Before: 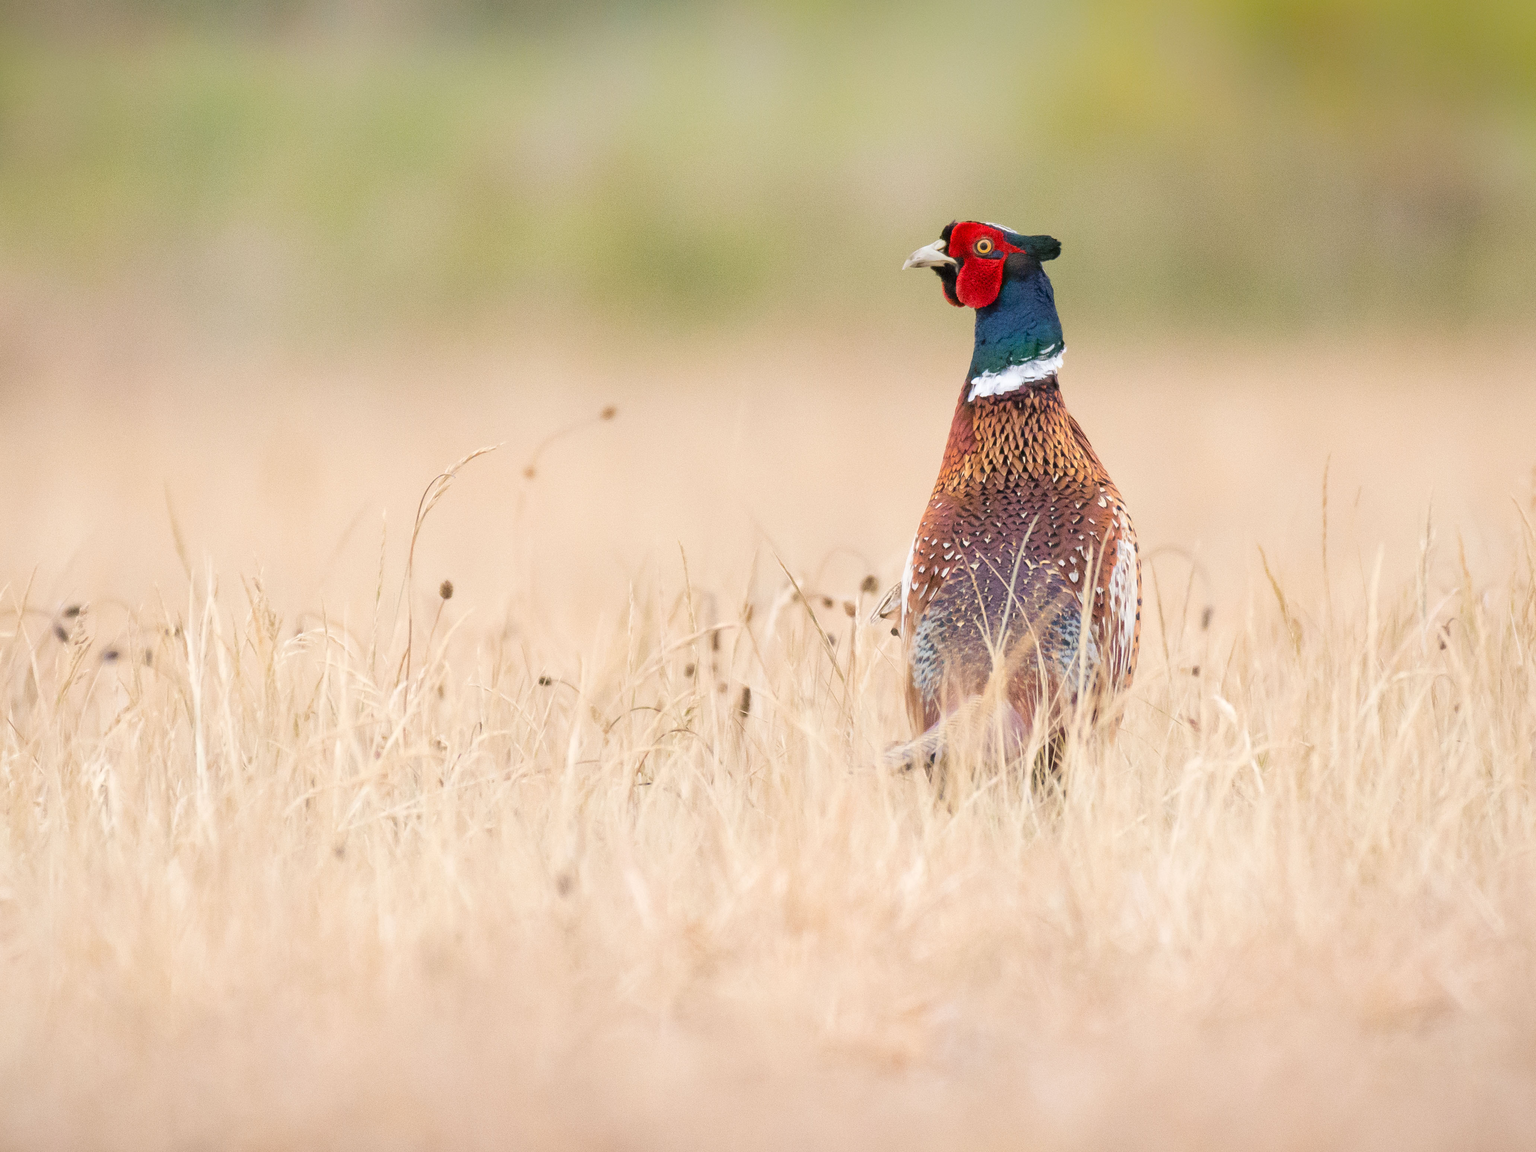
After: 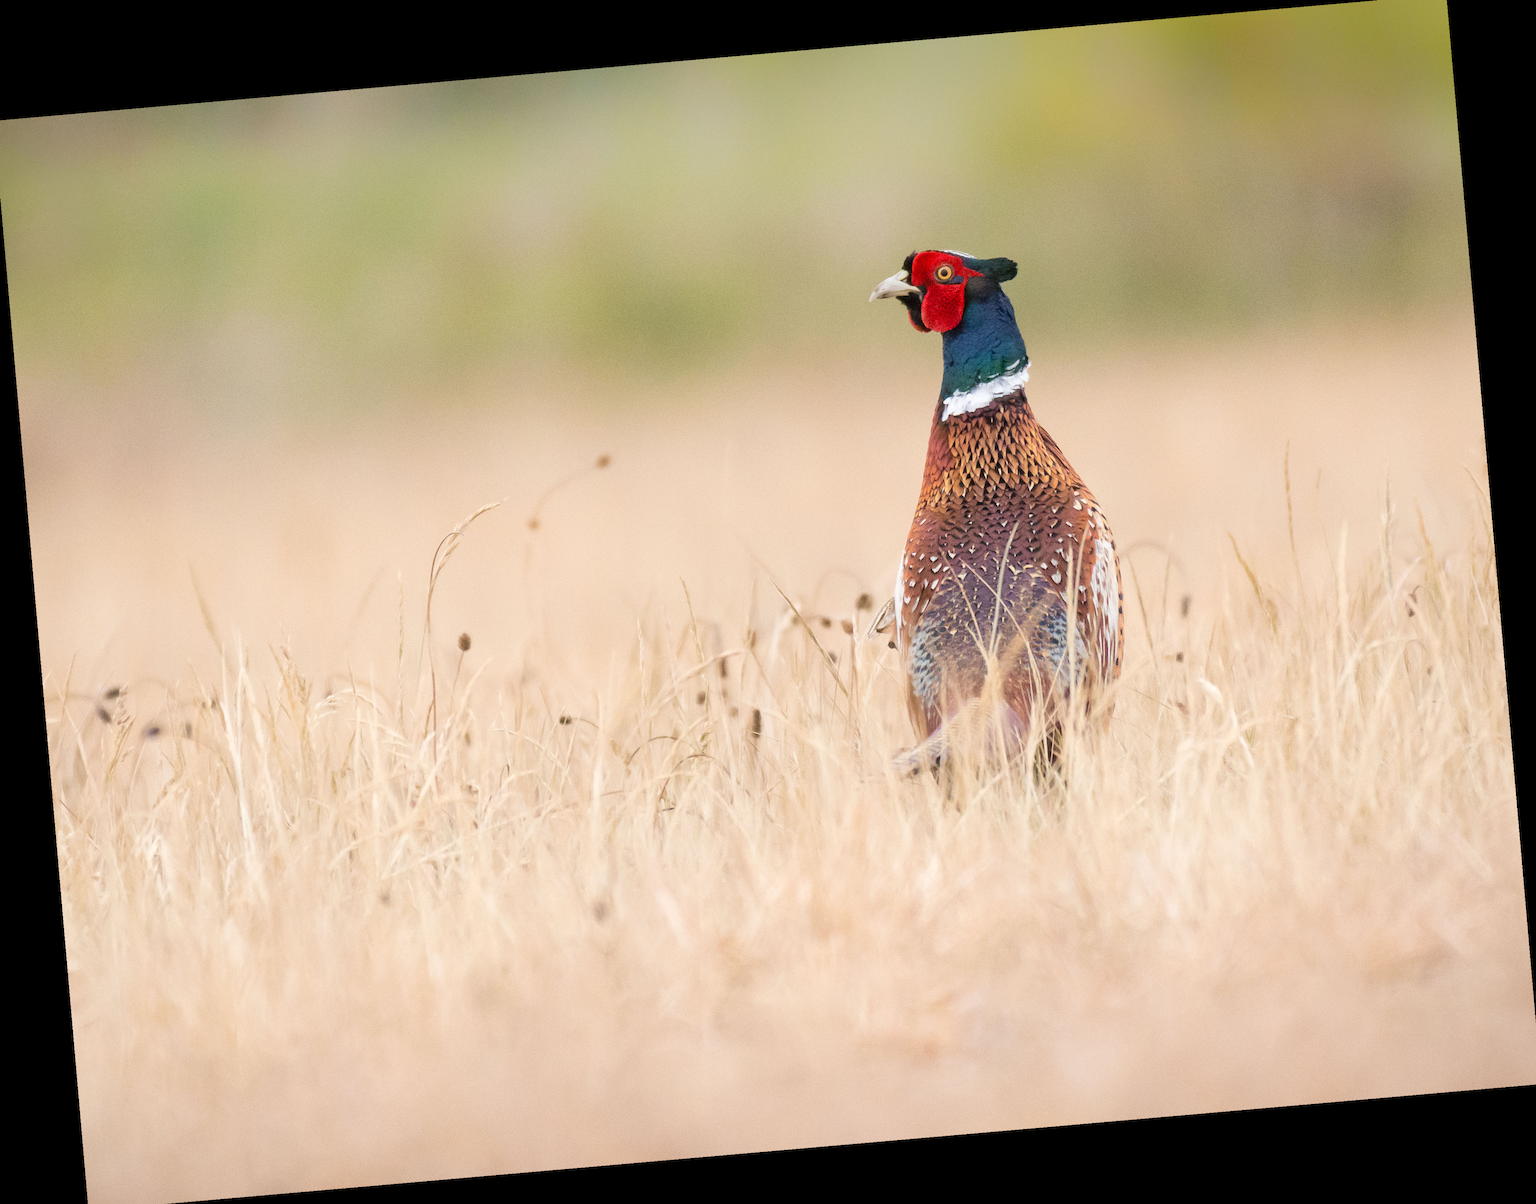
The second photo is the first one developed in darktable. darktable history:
crop: left 0.434%, top 0.485%, right 0.244%, bottom 0.386%
rotate and perspective: rotation -4.98°, automatic cropping off
